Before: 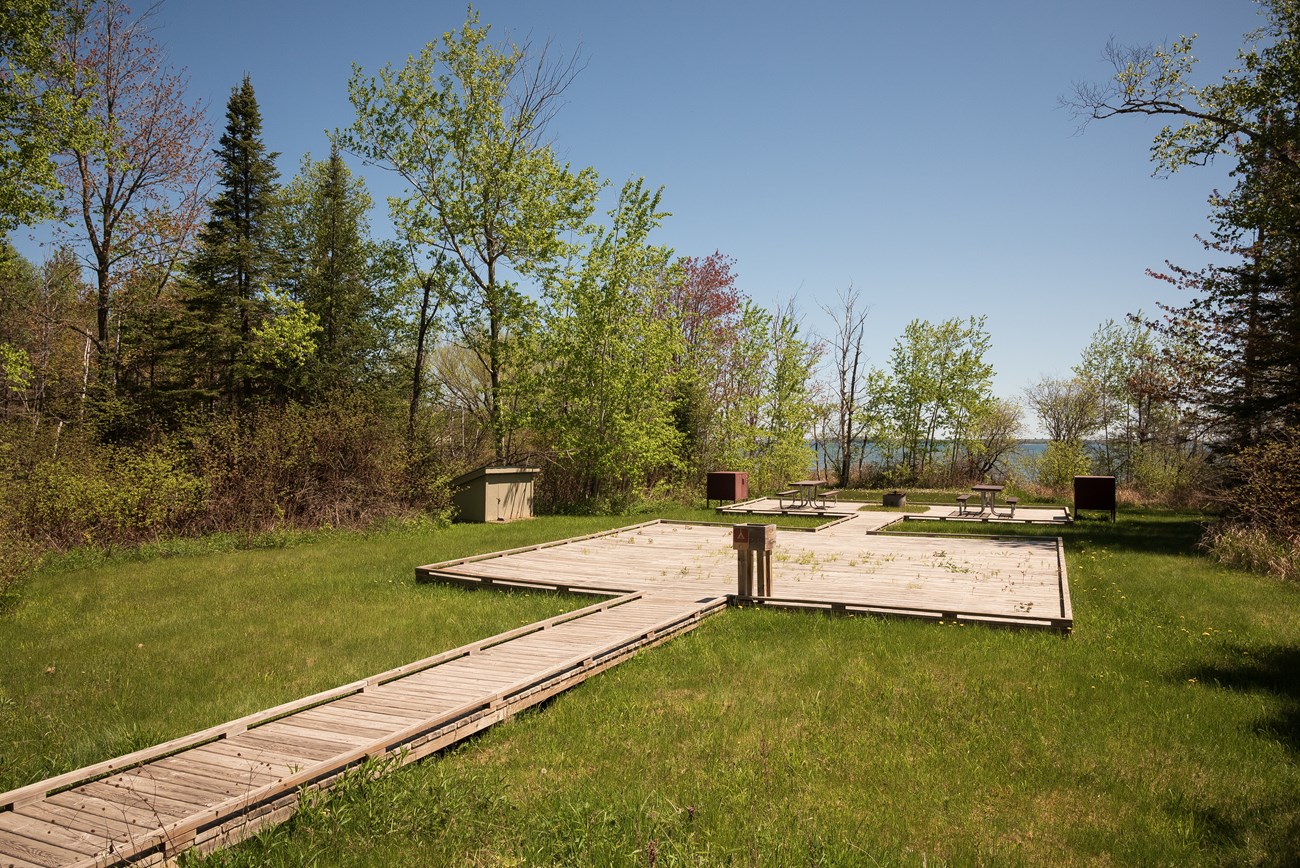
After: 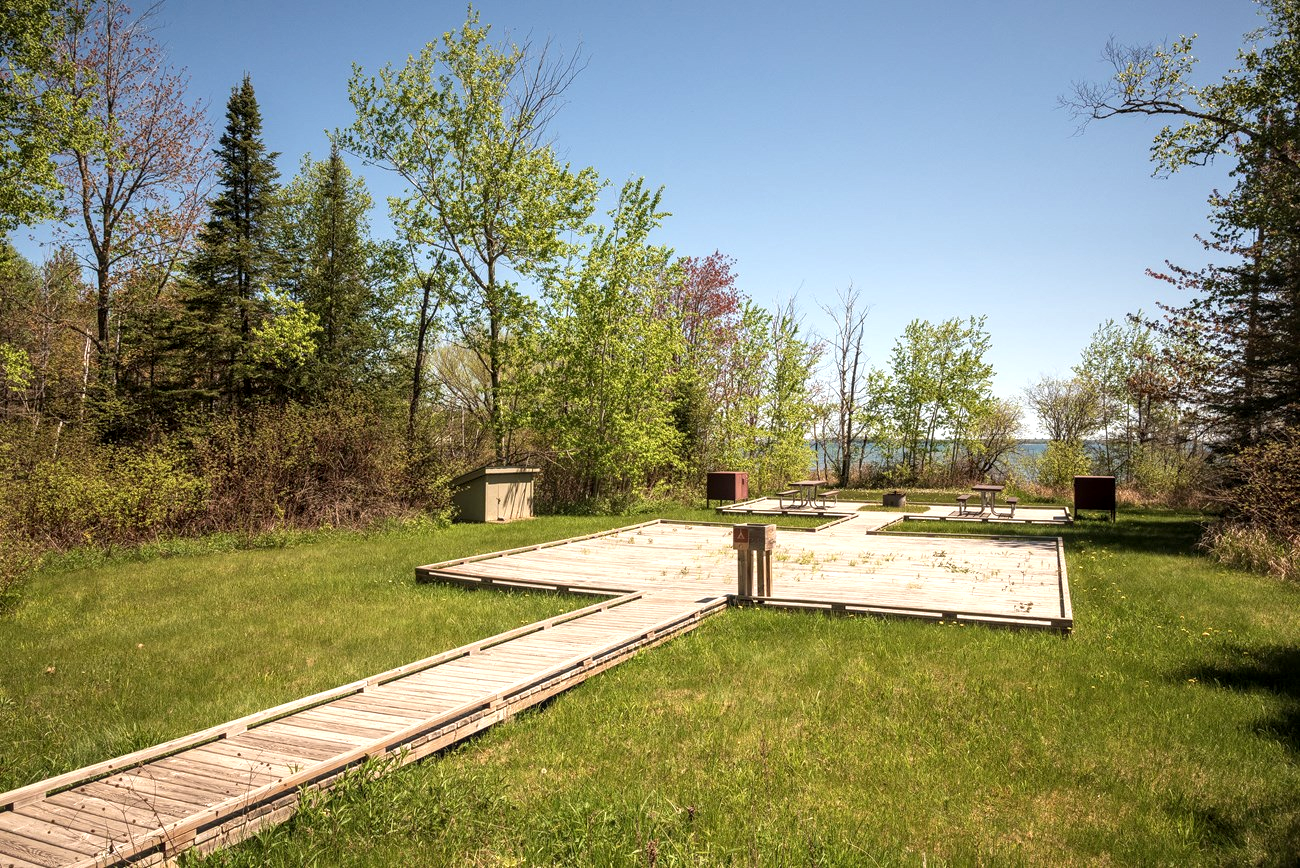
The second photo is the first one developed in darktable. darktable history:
exposure: exposure 0.515 EV, compensate highlight preservation false
local contrast: on, module defaults
